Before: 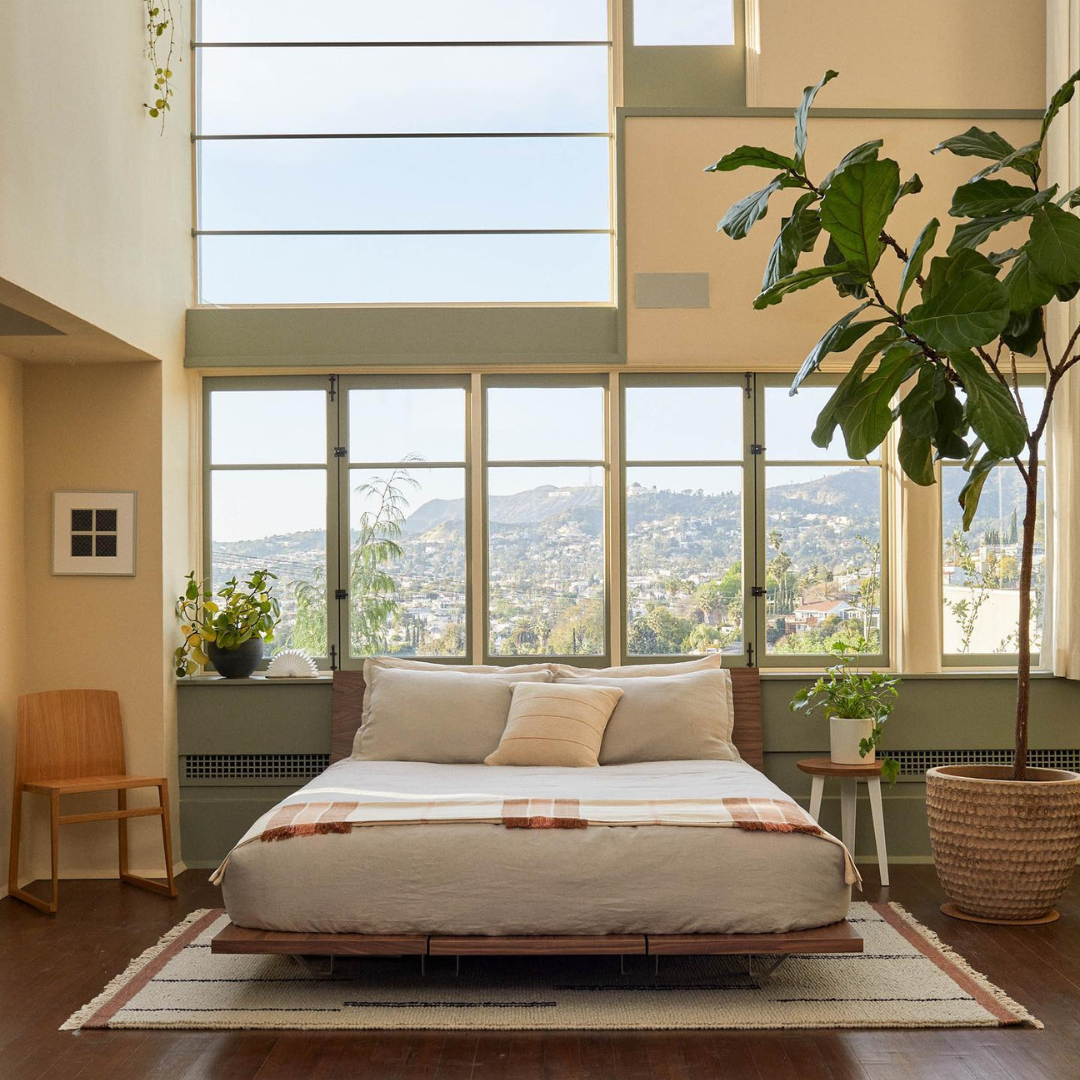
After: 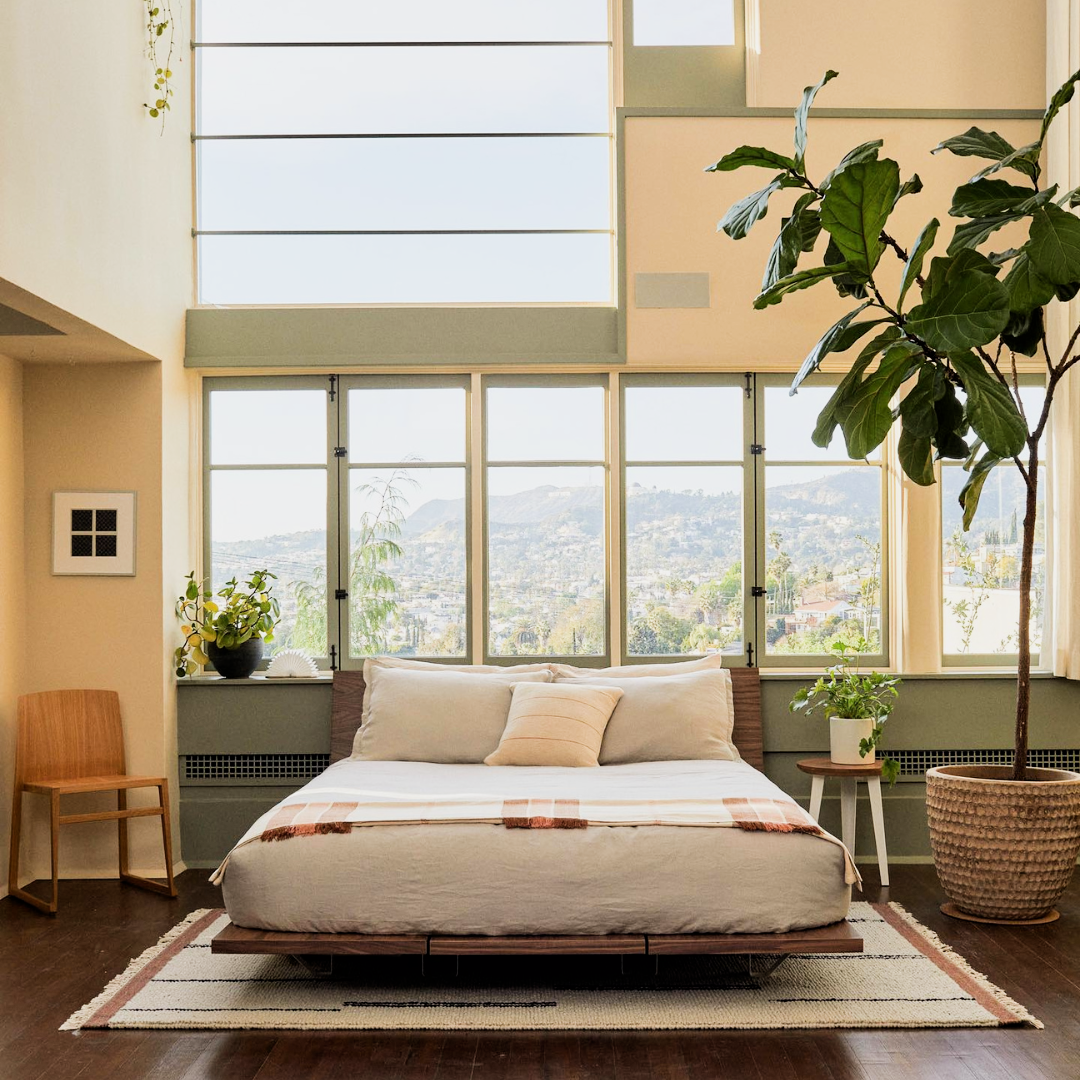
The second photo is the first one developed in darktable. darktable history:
filmic rgb: black relative exposure -5.02 EV, white relative exposure 3.99 EV, hardness 2.89, contrast 1.297, highlights saturation mix -30.83%, contrast in shadows safe
exposure: exposure 0.49 EV, compensate highlight preservation false
